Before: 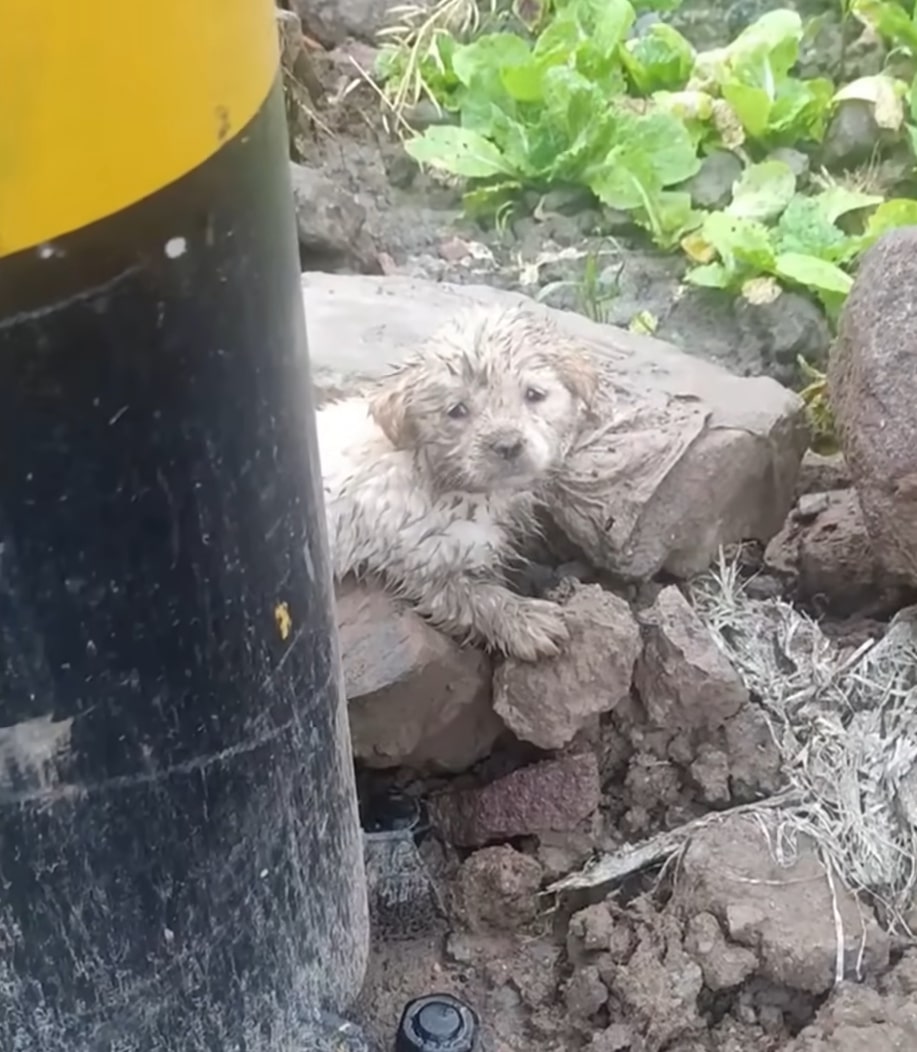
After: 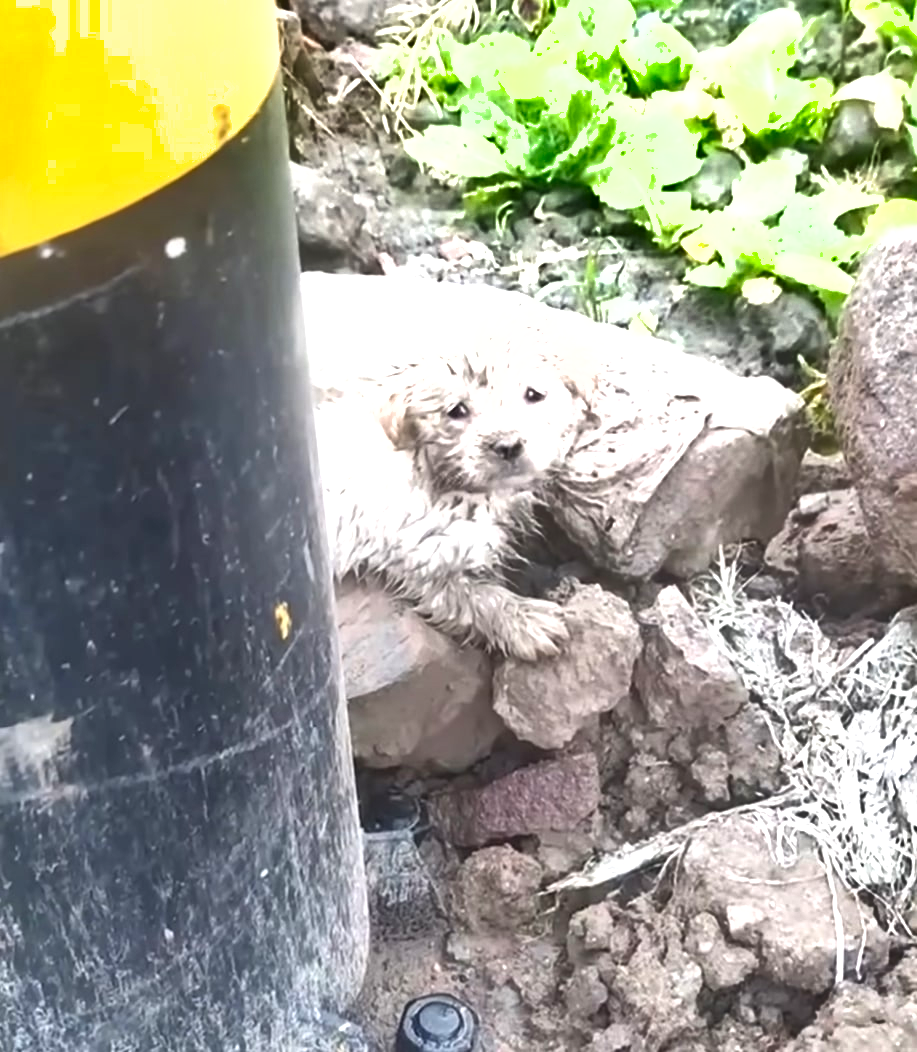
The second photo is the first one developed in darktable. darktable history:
exposure: black level correction -0.002, exposure 1.111 EV, compensate highlight preservation false
shadows and highlights: shadows 40.24, highlights -55.93, low approximation 0.01, soften with gaussian
